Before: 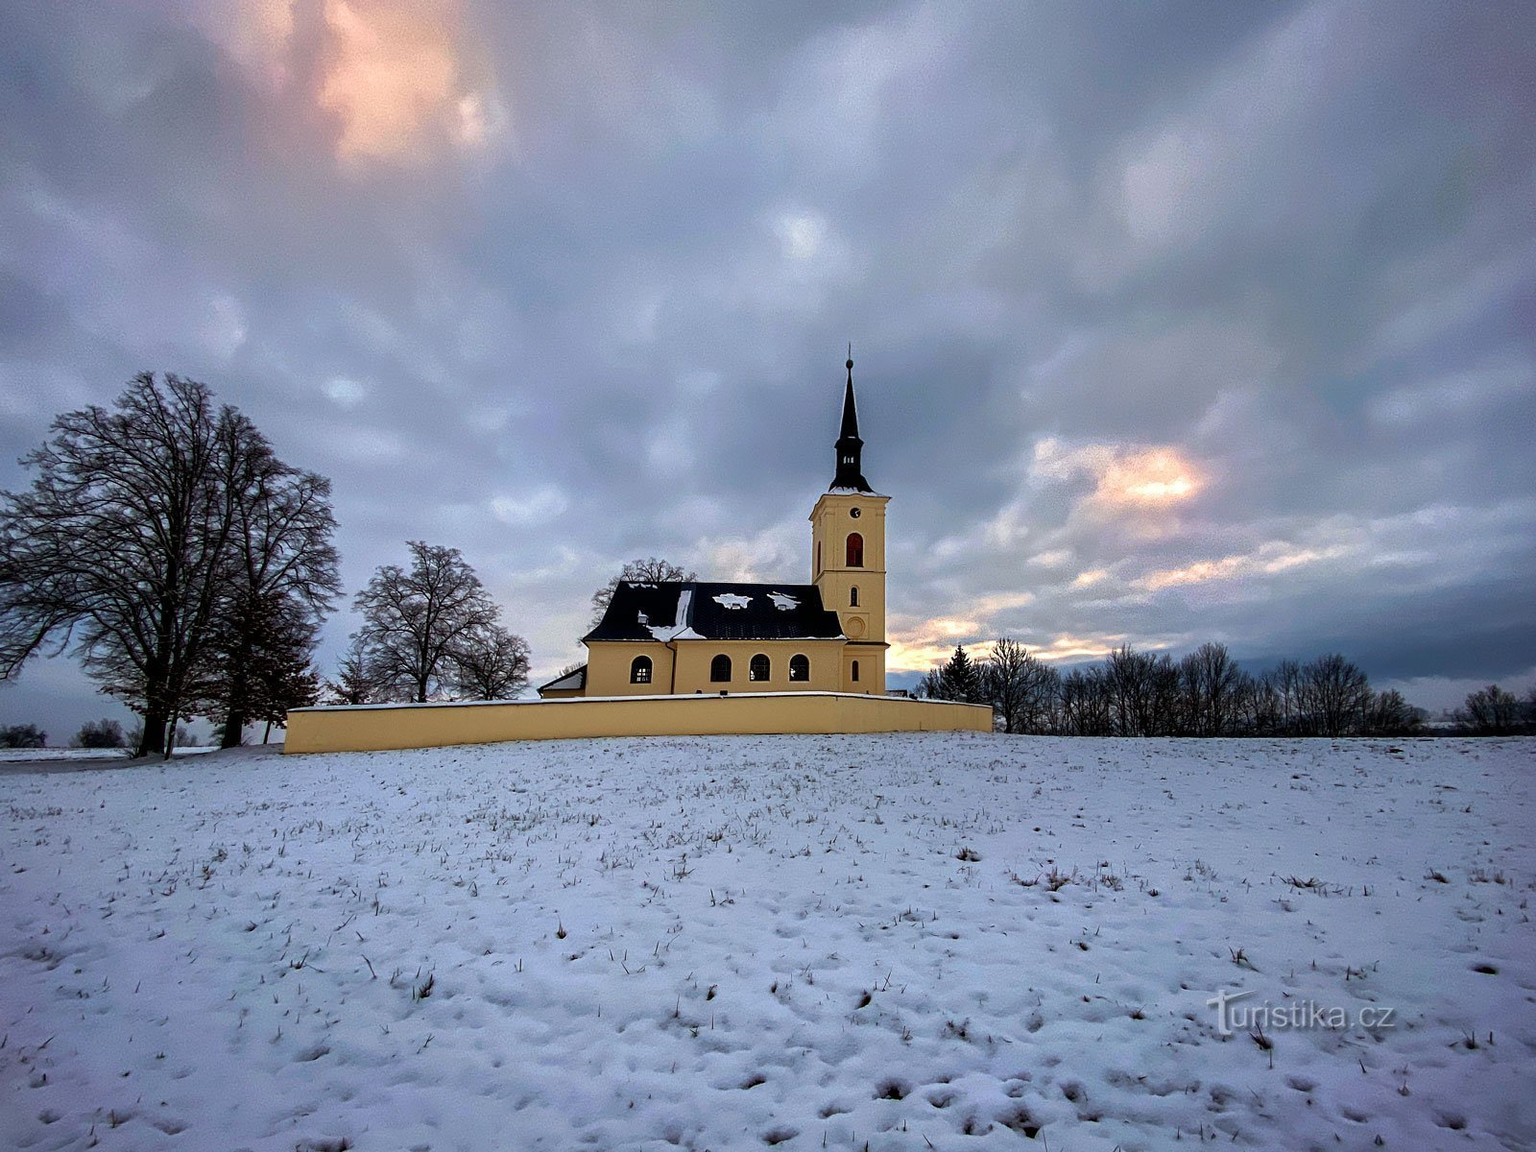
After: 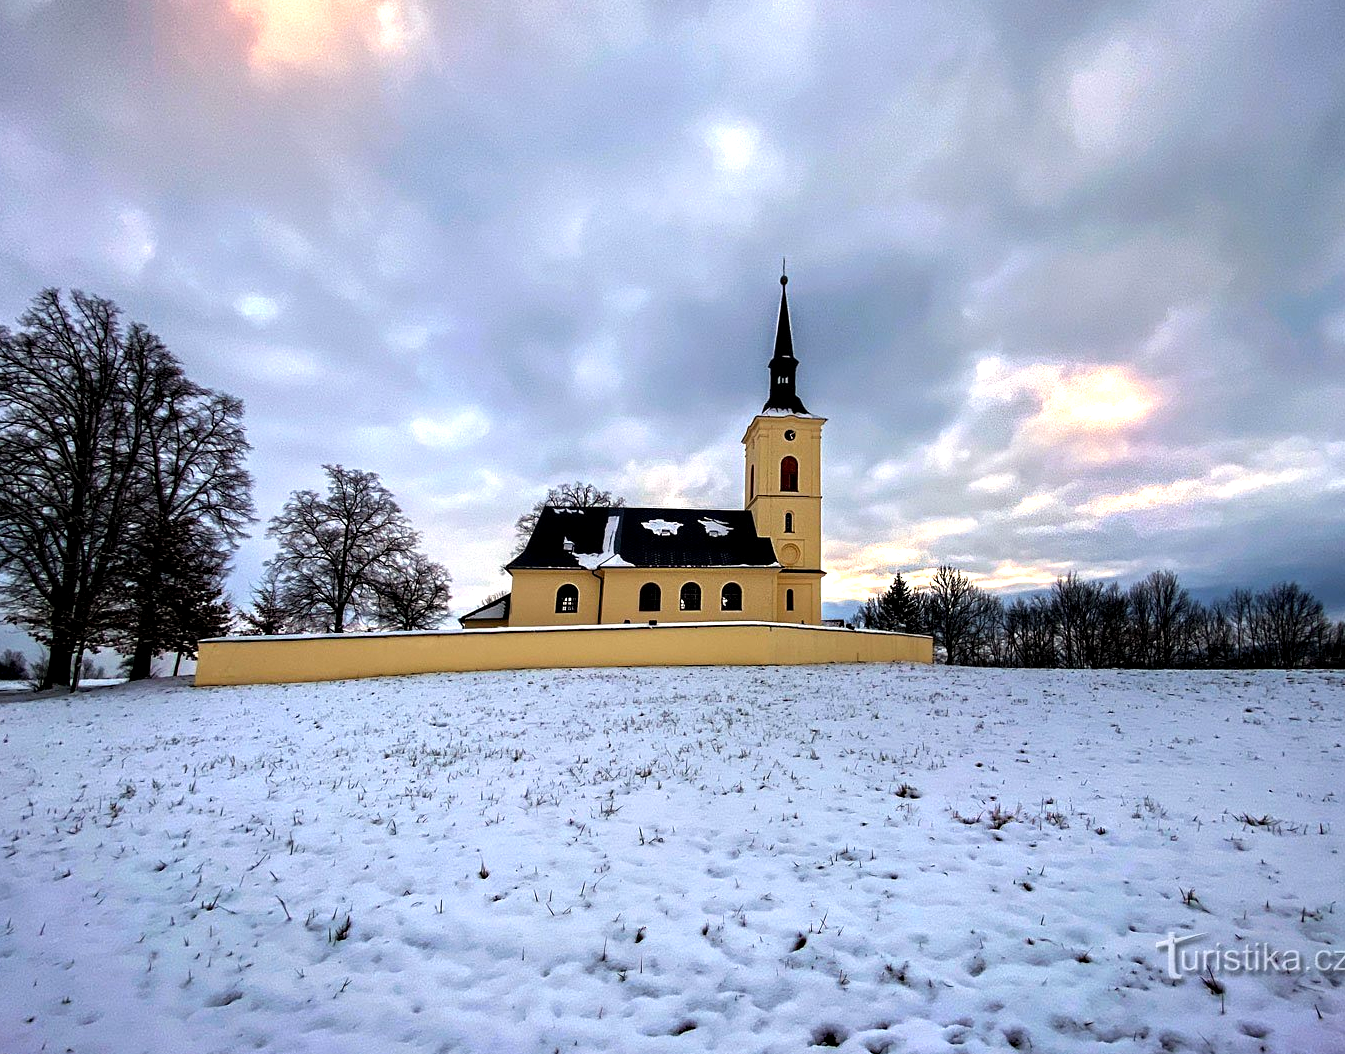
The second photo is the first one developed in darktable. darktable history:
crop: left 6.366%, top 8.299%, right 9.545%, bottom 3.807%
tone equalizer: -8 EV -0.72 EV, -7 EV -0.69 EV, -6 EV -0.591 EV, -5 EV -0.411 EV, -3 EV 0.395 EV, -2 EV 0.6 EV, -1 EV 0.7 EV, +0 EV 0.754 EV, mask exposure compensation -0.494 EV
contrast equalizer: y [[0.526, 0.53, 0.532, 0.532, 0.53, 0.525], [0.5 ×6], [0.5 ×6], [0 ×6], [0 ×6]]
color correction: highlights a* 0.709, highlights b* 2.85, saturation 1.09
